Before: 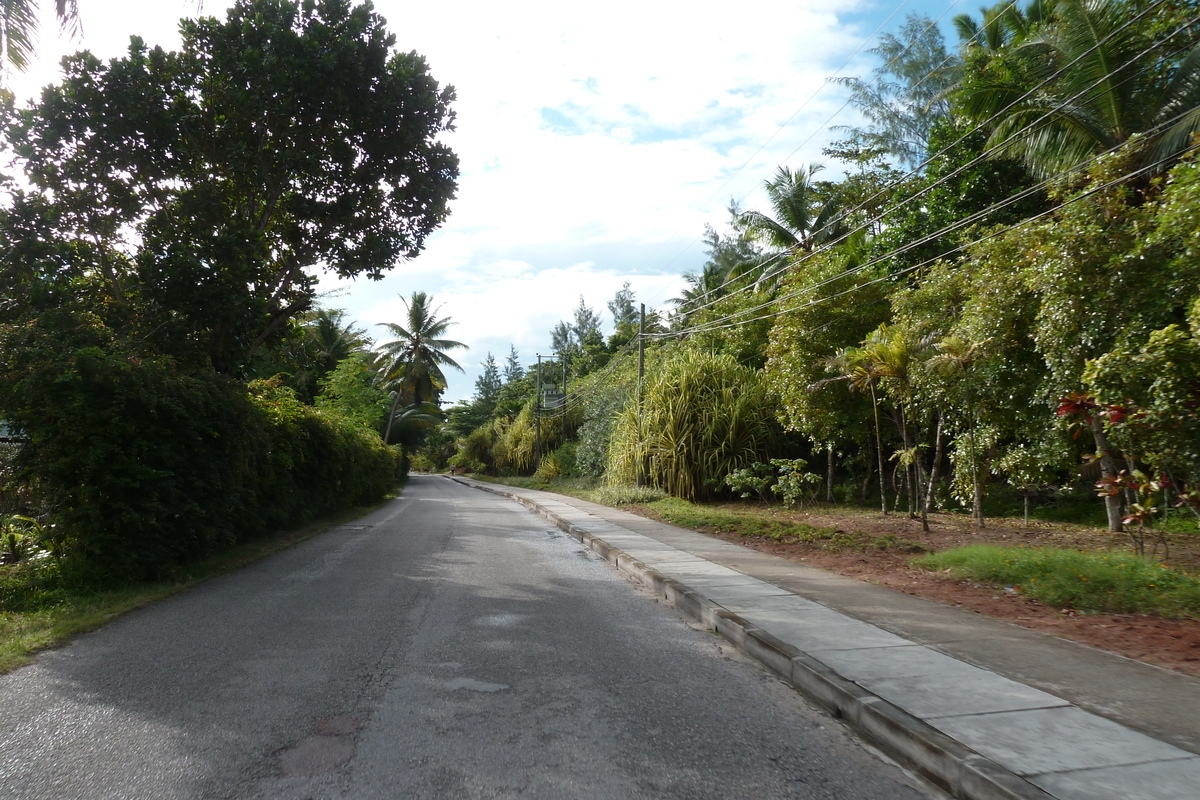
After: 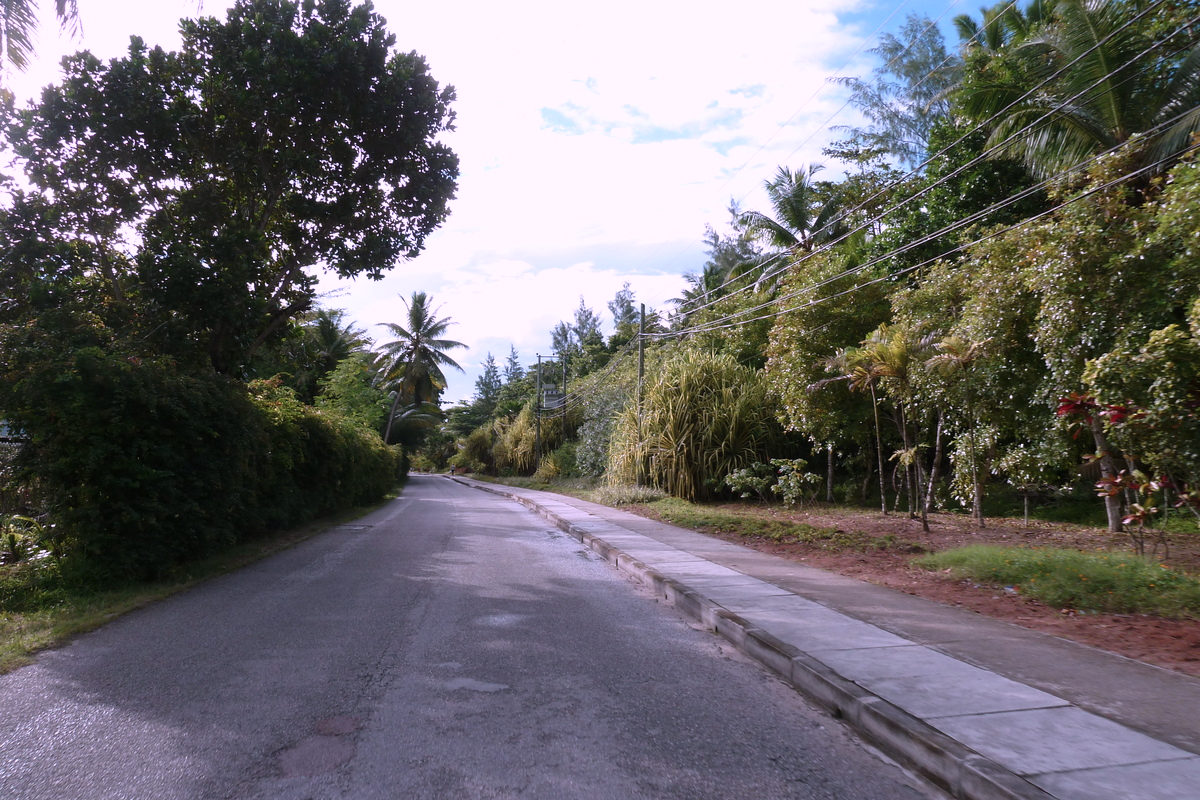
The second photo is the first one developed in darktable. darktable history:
color correction: highlights a* 15.03, highlights b* -25
